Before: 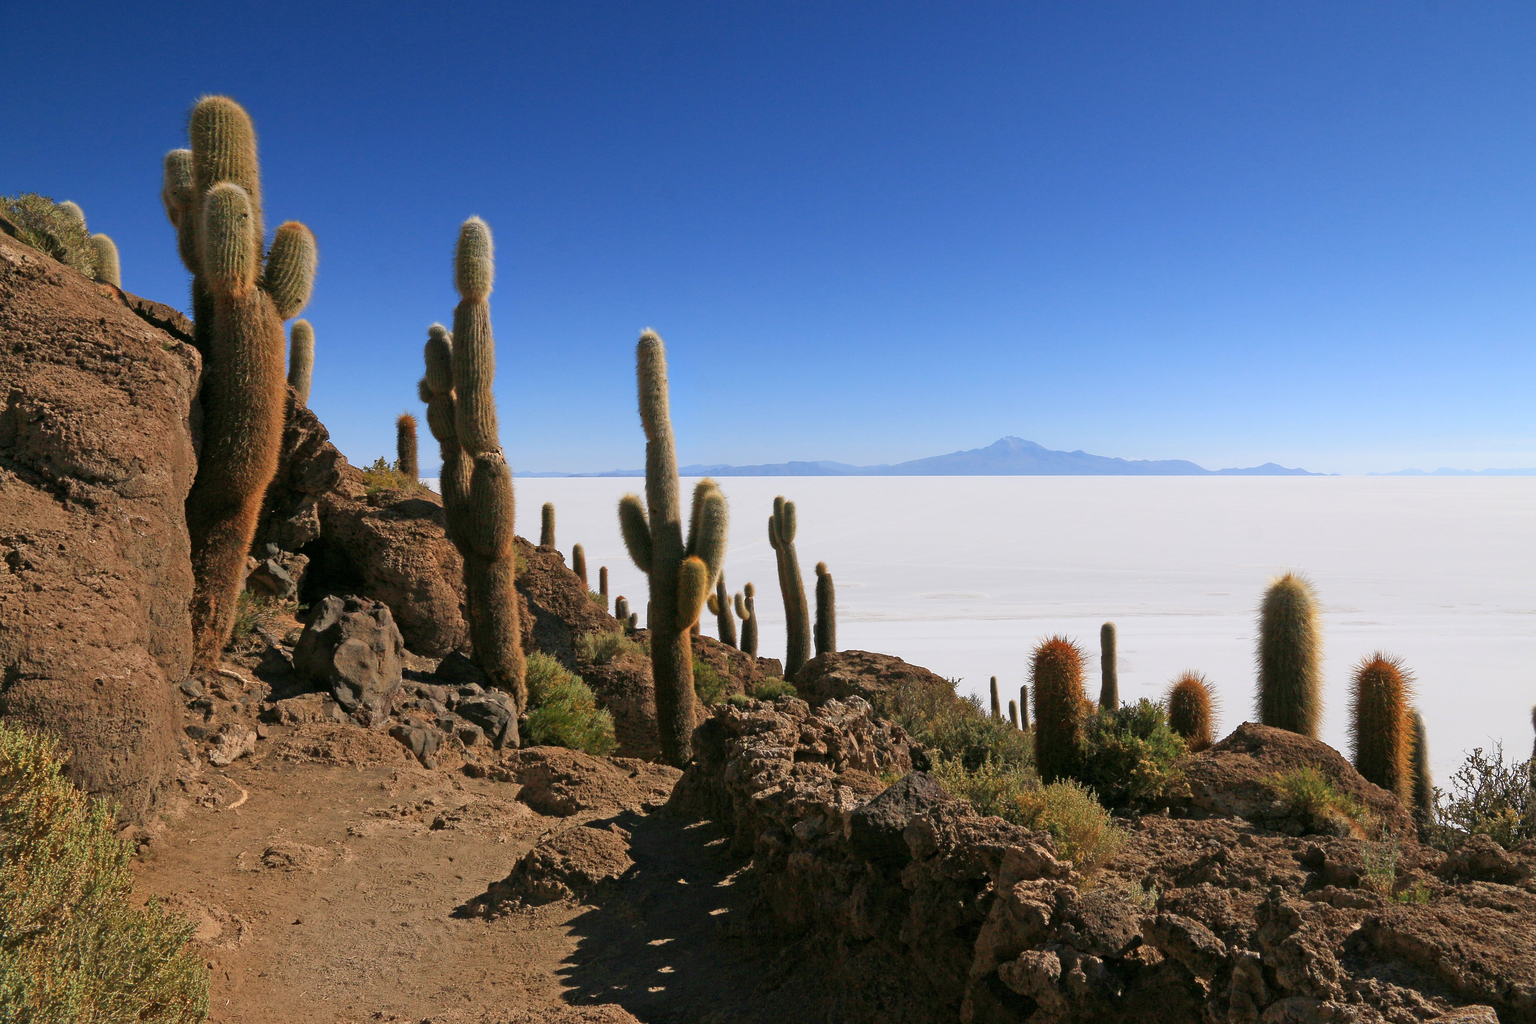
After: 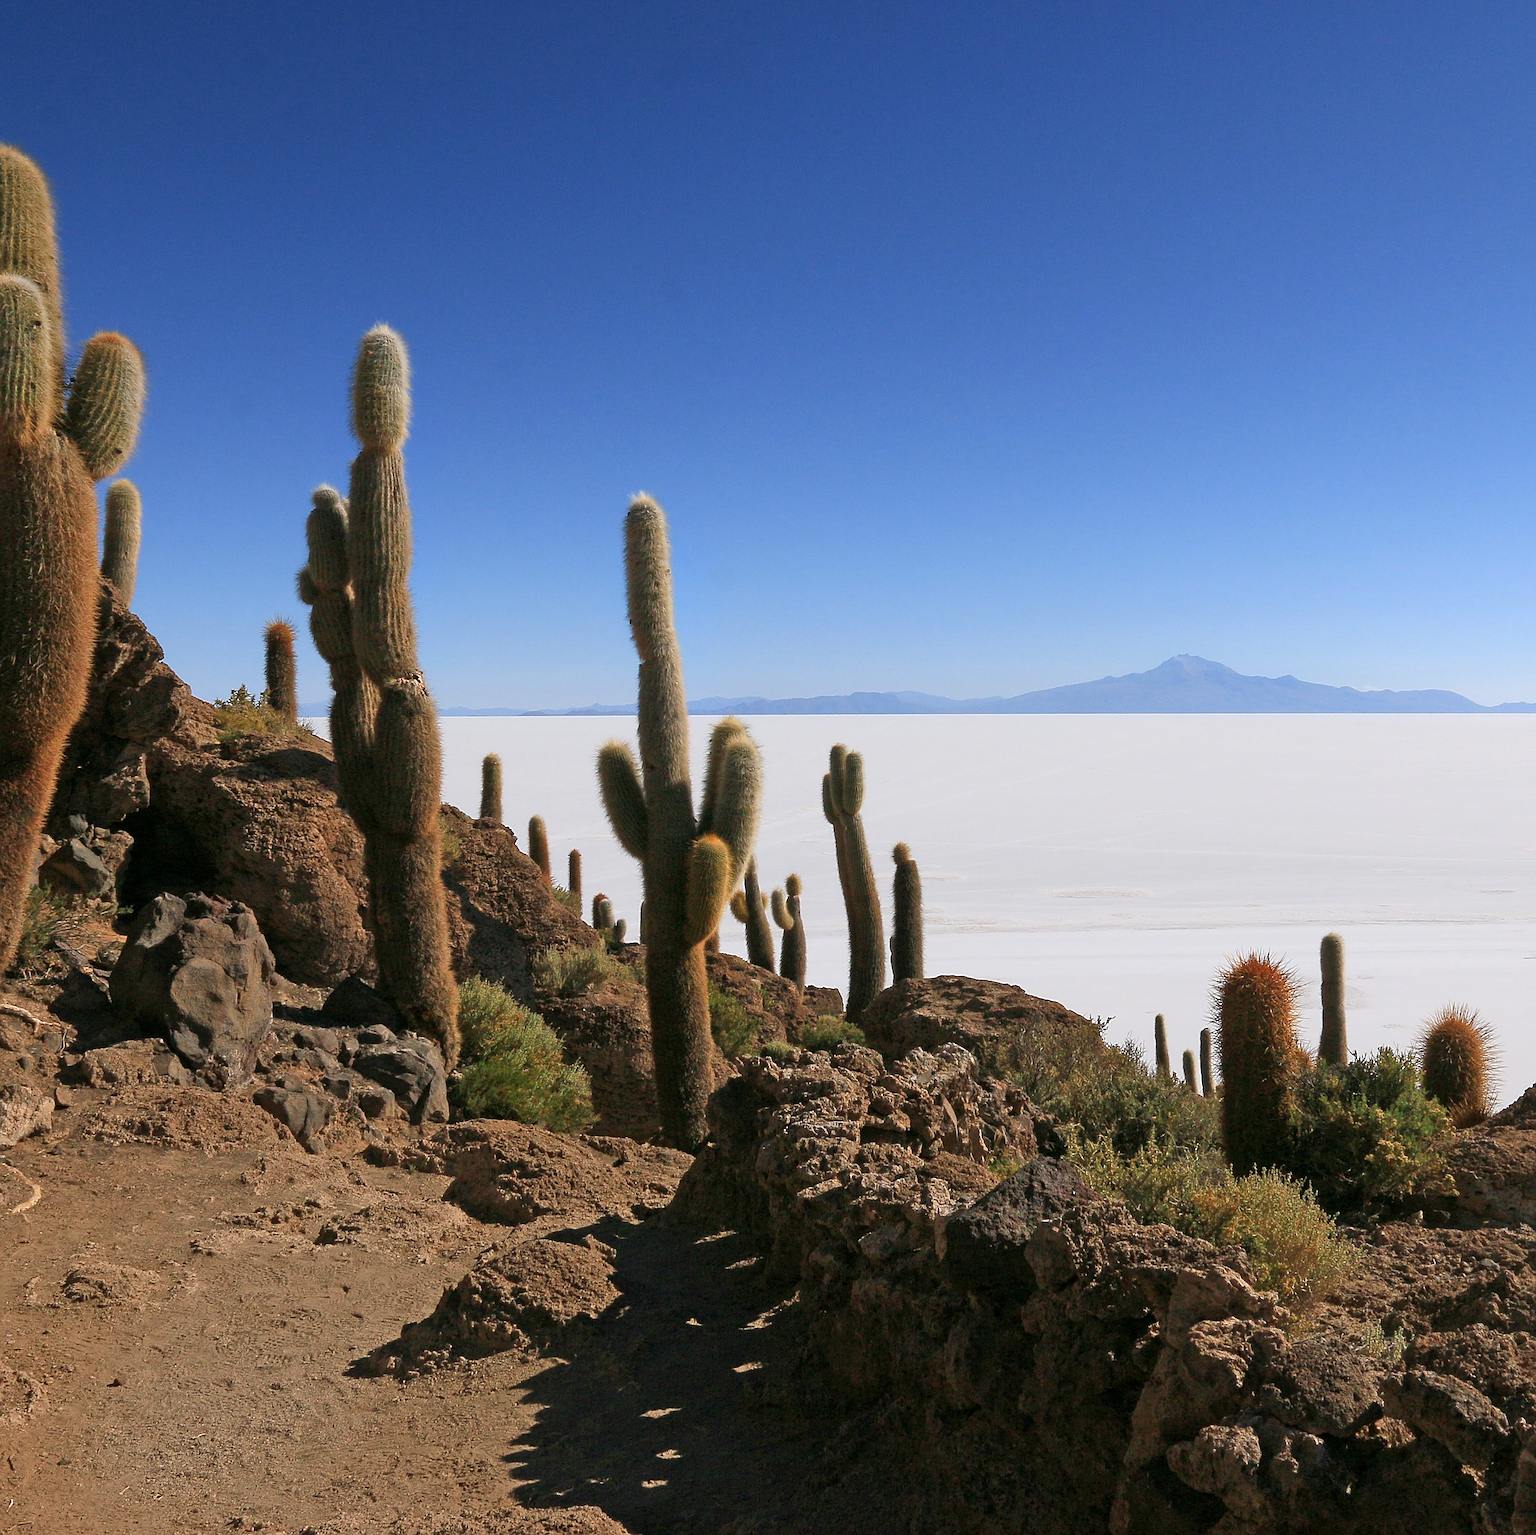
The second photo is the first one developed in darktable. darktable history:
sharpen: on, module defaults
contrast brightness saturation: saturation -0.066
crop and rotate: left 14.363%, right 18.949%
